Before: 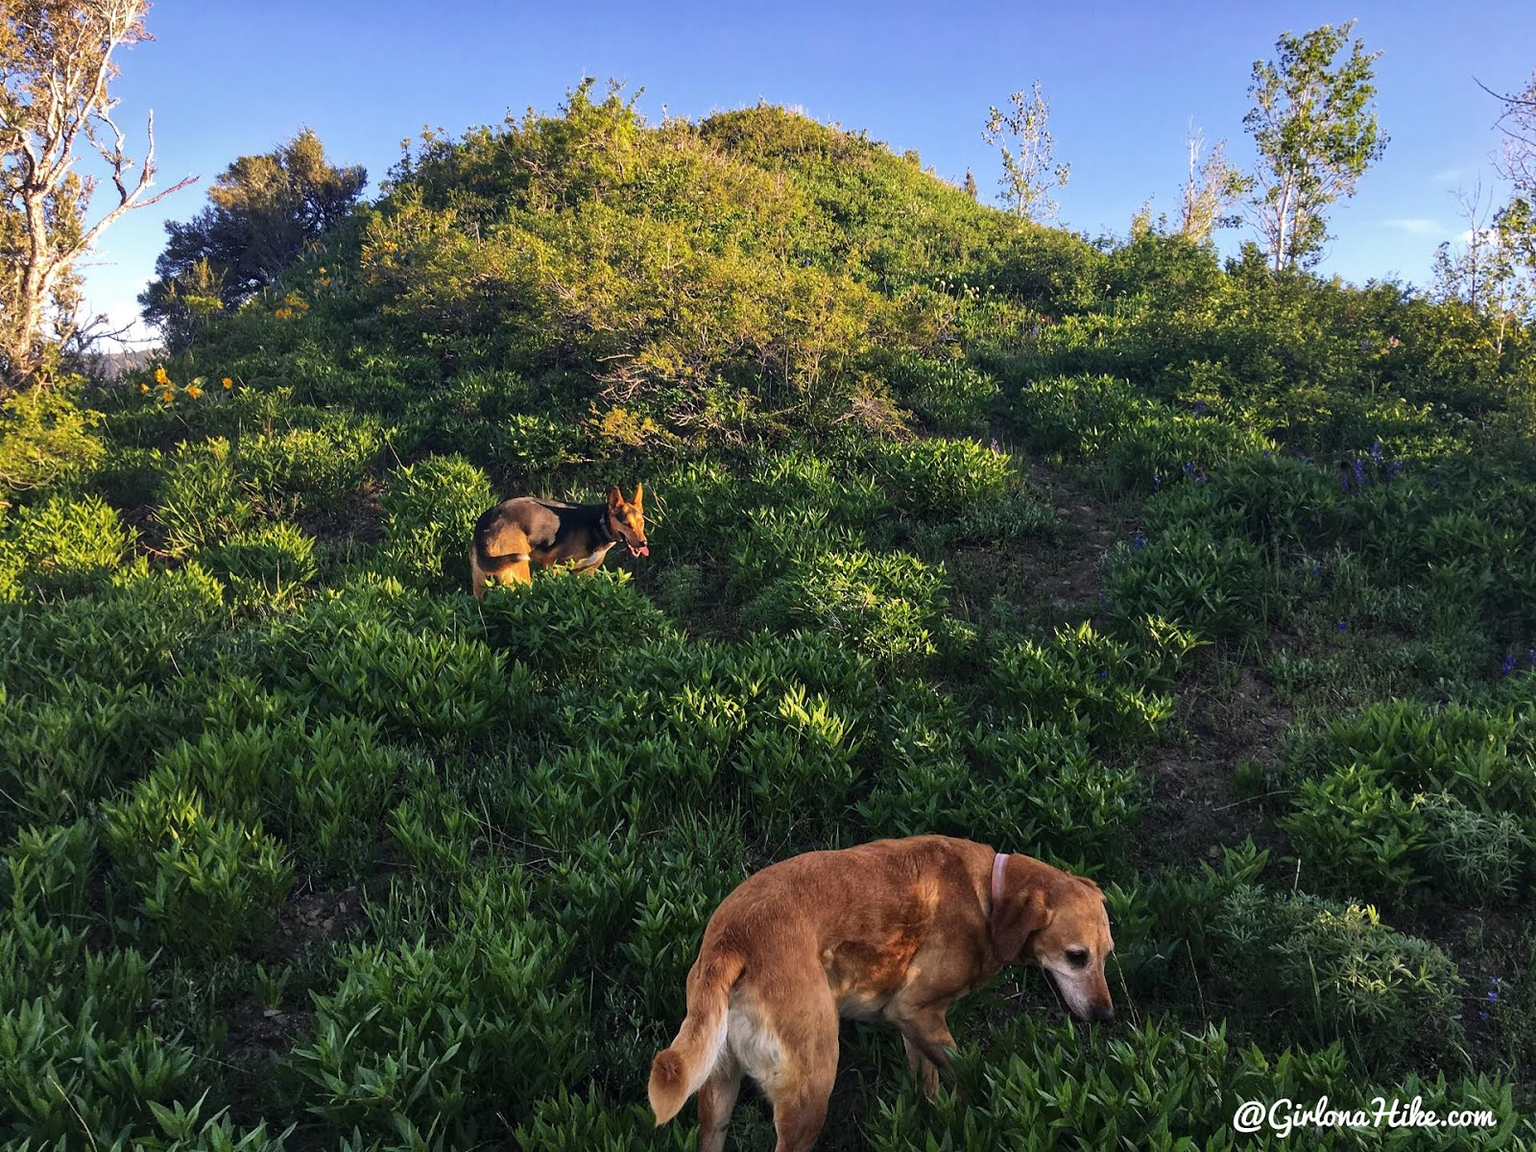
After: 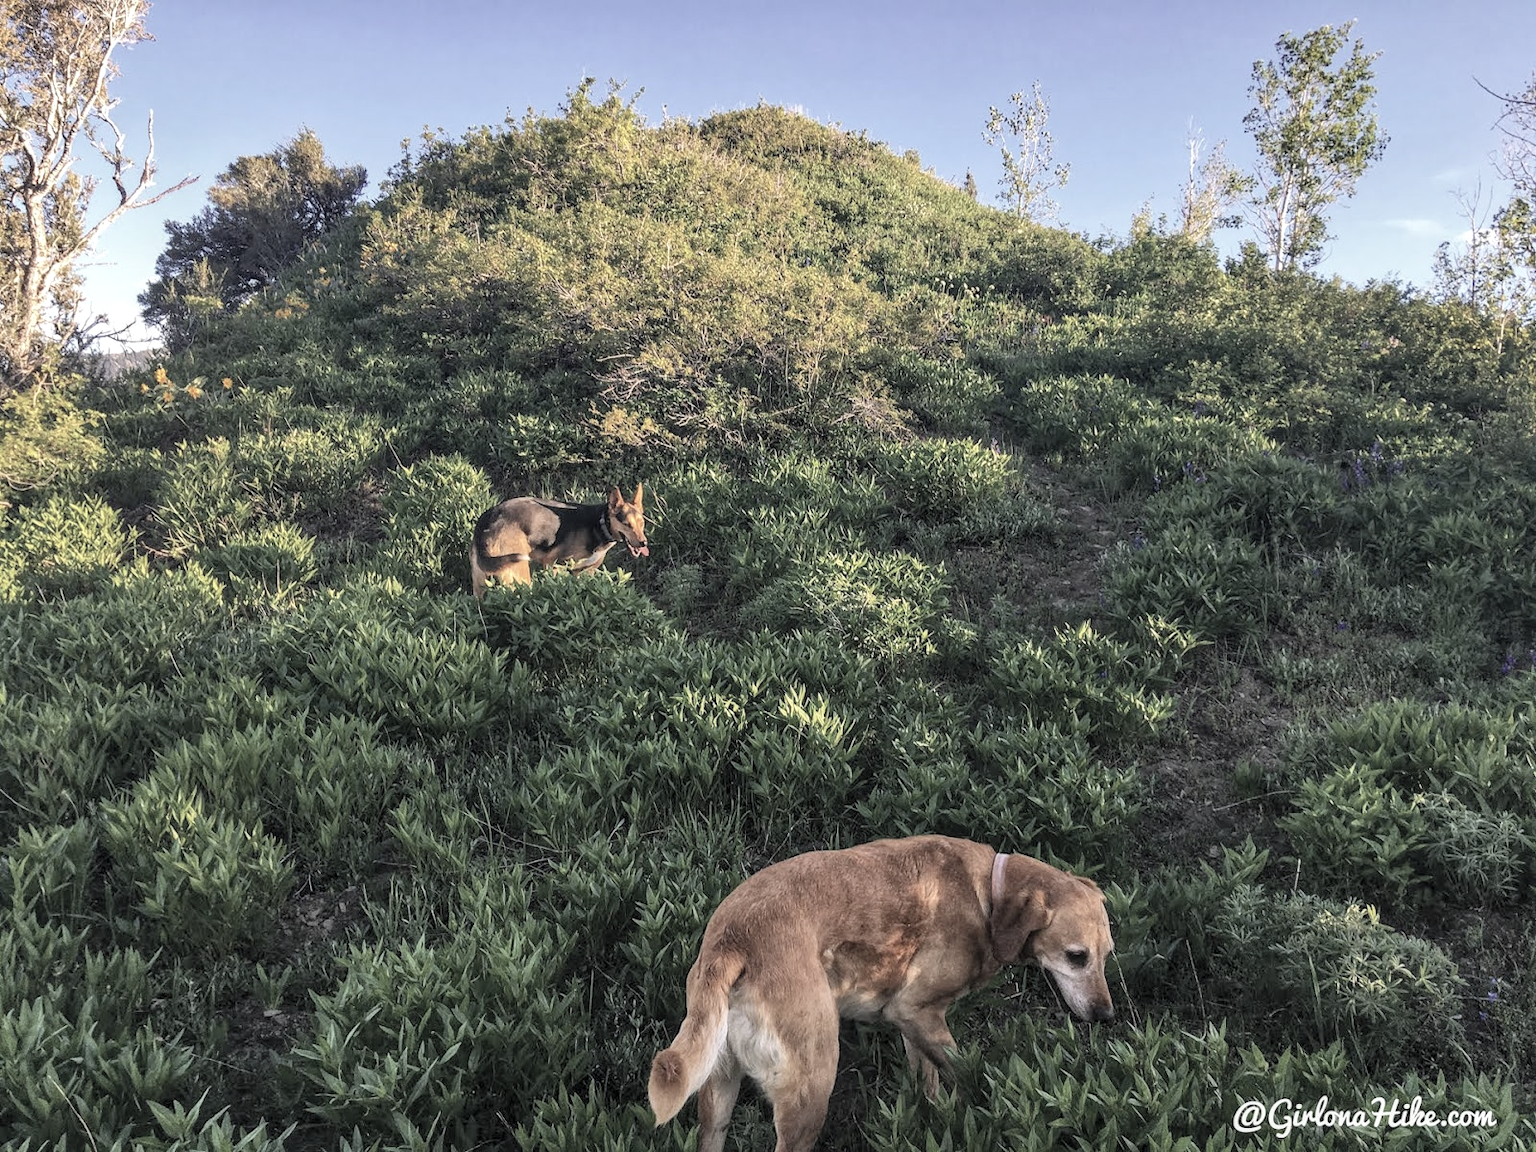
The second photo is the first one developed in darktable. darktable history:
local contrast: on, module defaults
contrast brightness saturation: brightness 0.189, saturation -0.485
